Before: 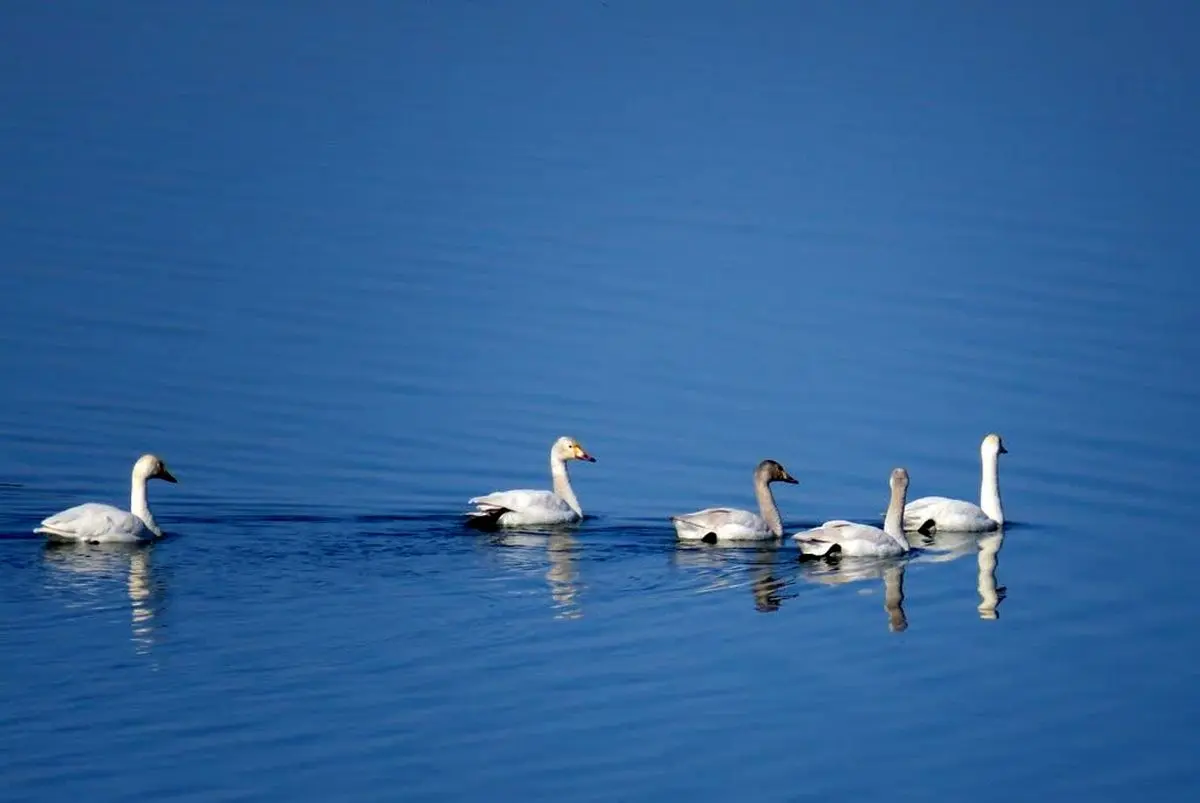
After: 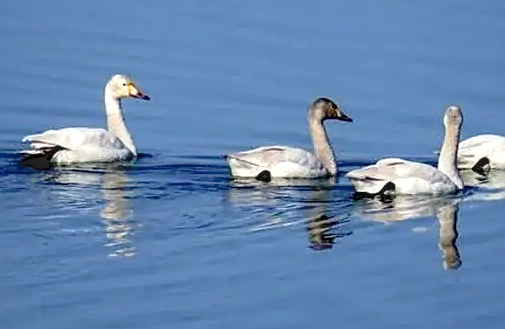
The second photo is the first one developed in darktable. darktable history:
tone curve: curves: ch0 [(0, 0) (0.003, 0.132) (0.011, 0.13) (0.025, 0.134) (0.044, 0.138) (0.069, 0.154) (0.1, 0.17) (0.136, 0.198) (0.177, 0.25) (0.224, 0.308) (0.277, 0.371) (0.335, 0.432) (0.399, 0.491) (0.468, 0.55) (0.543, 0.612) (0.623, 0.679) (0.709, 0.766) (0.801, 0.842) (0.898, 0.912) (1, 1)], preserve colors none
sharpen: on, module defaults
local contrast: detail 130%
crop: left 37.221%, top 45.169%, right 20.63%, bottom 13.777%
color correction: highlights b* 3
